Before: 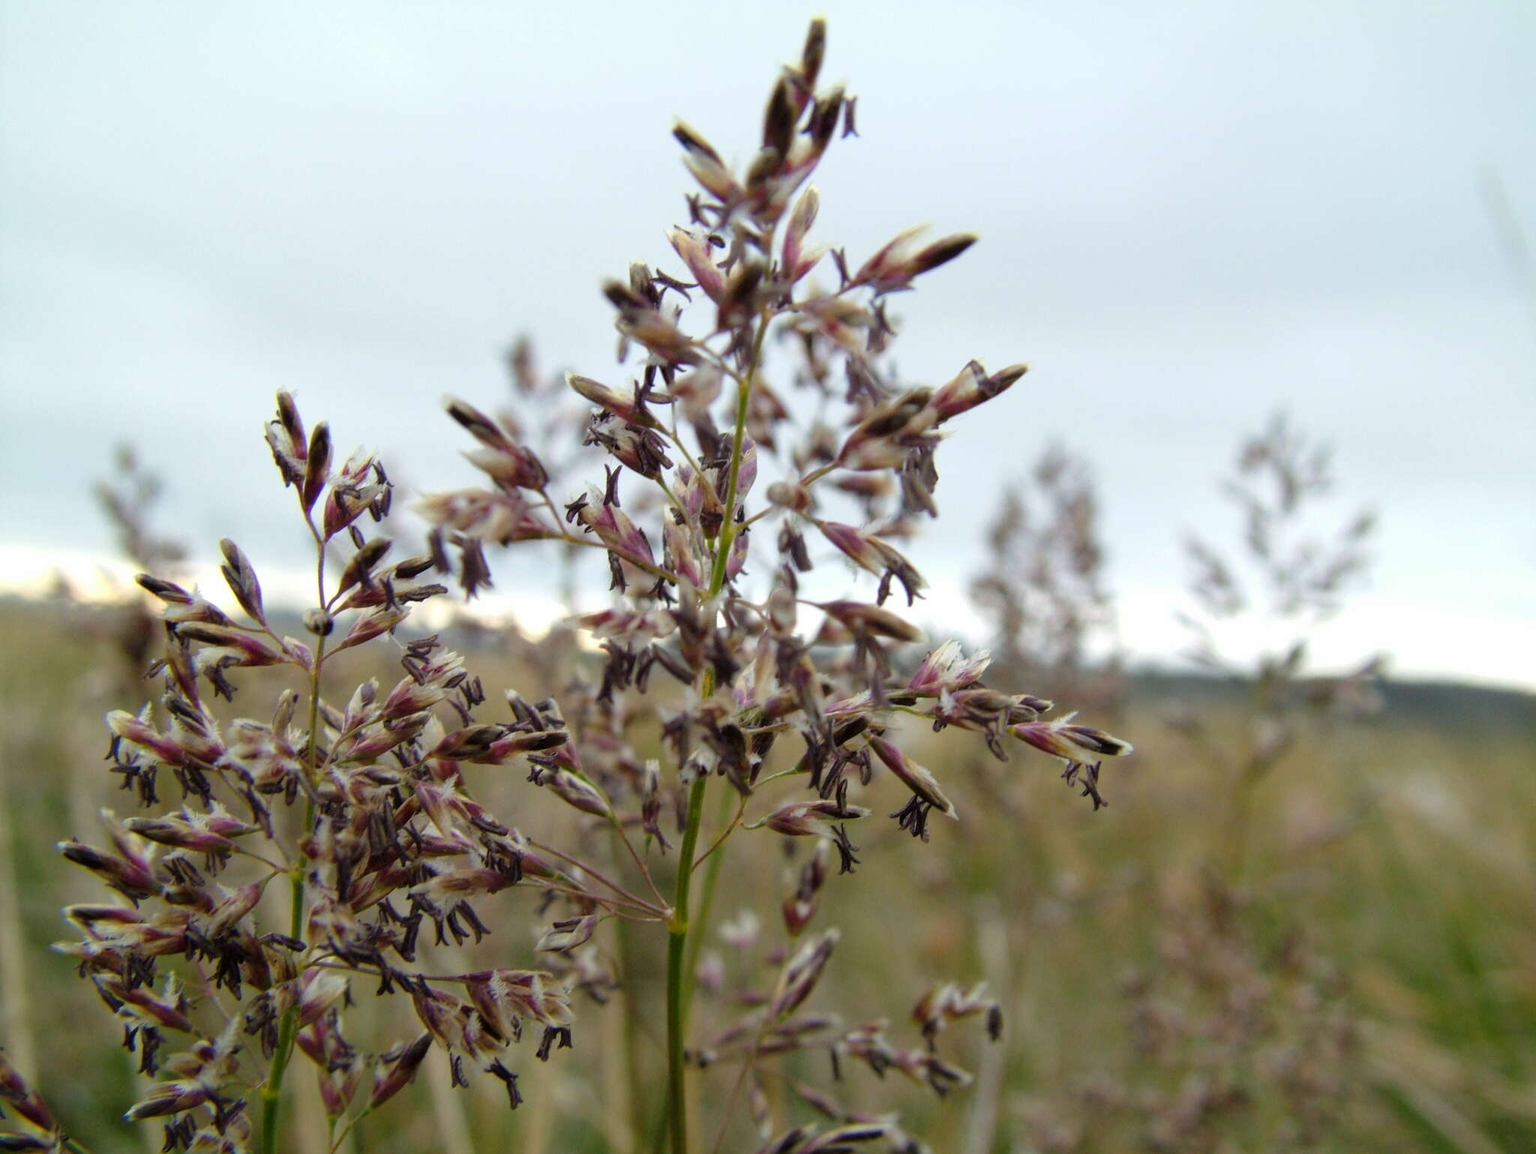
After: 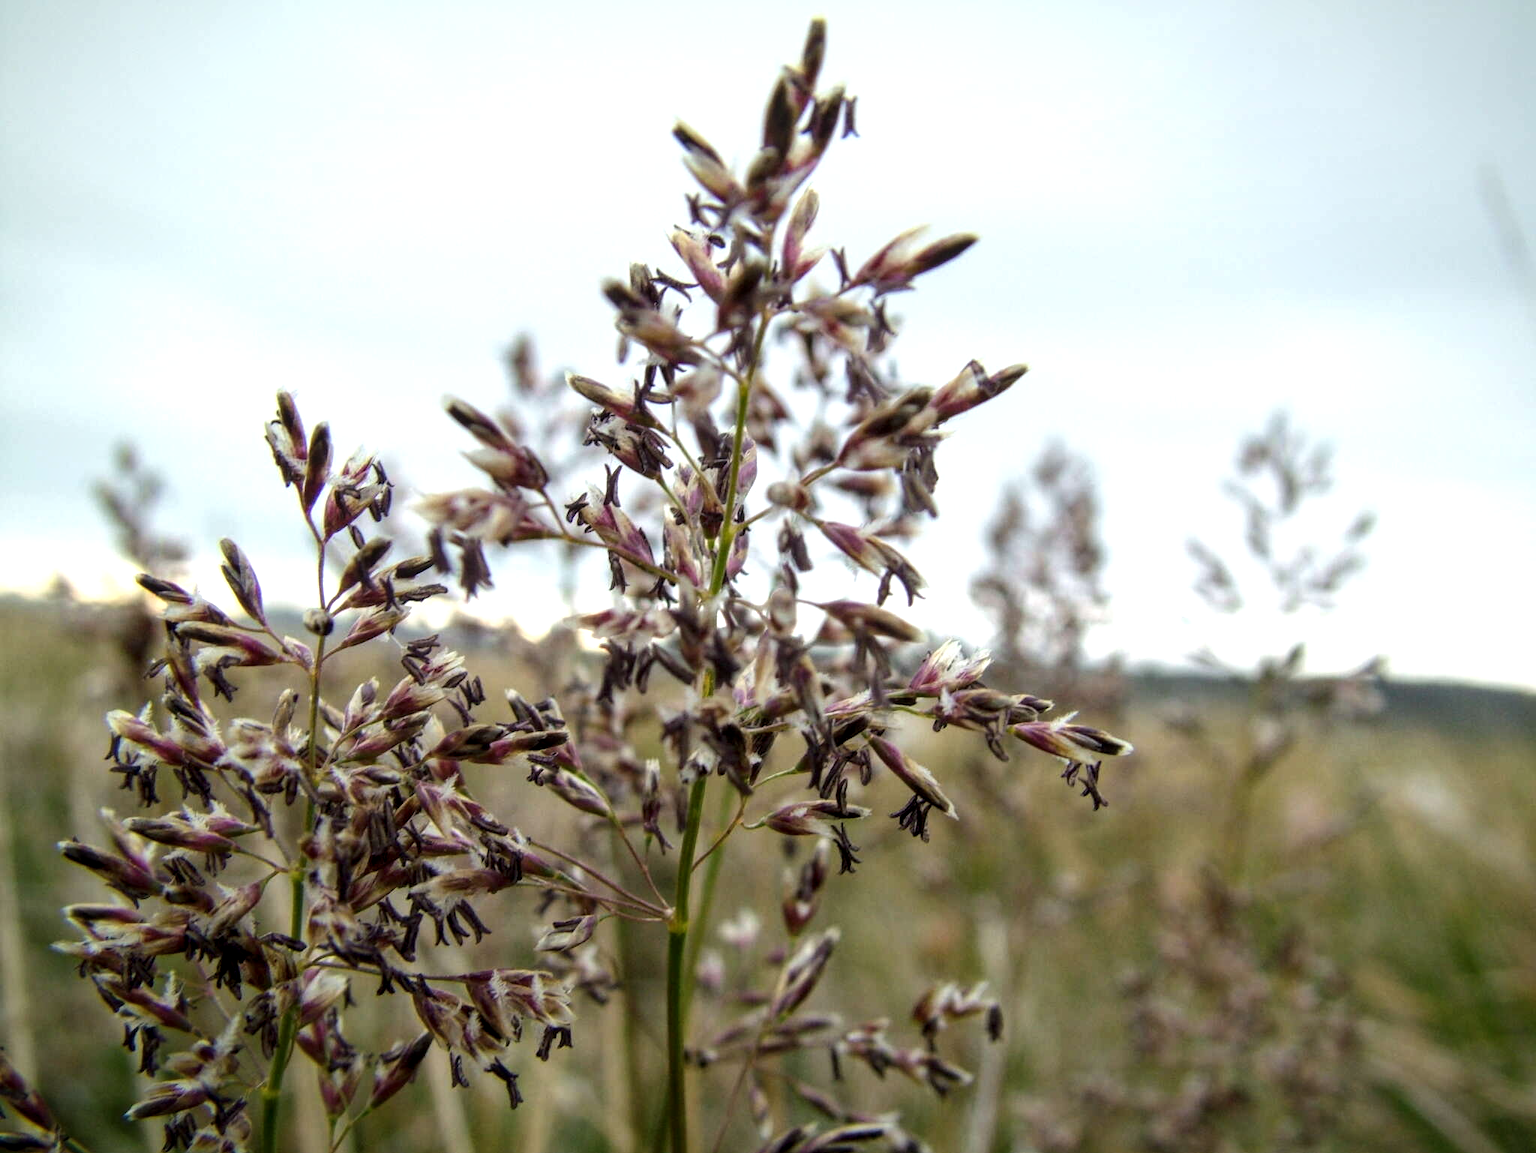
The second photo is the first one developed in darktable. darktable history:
tone equalizer: -8 EV -0.417 EV, -7 EV -0.389 EV, -6 EV -0.333 EV, -5 EV -0.222 EV, -3 EV 0.222 EV, -2 EV 0.333 EV, -1 EV 0.389 EV, +0 EV 0.417 EV, edges refinement/feathering 500, mask exposure compensation -1.57 EV, preserve details no
white balance: emerald 1
vignetting: fall-off start 80.87%, fall-off radius 61.59%, brightness -0.384, saturation 0.007, center (0, 0.007), automatic ratio true, width/height ratio 1.418
local contrast: detail 130%
